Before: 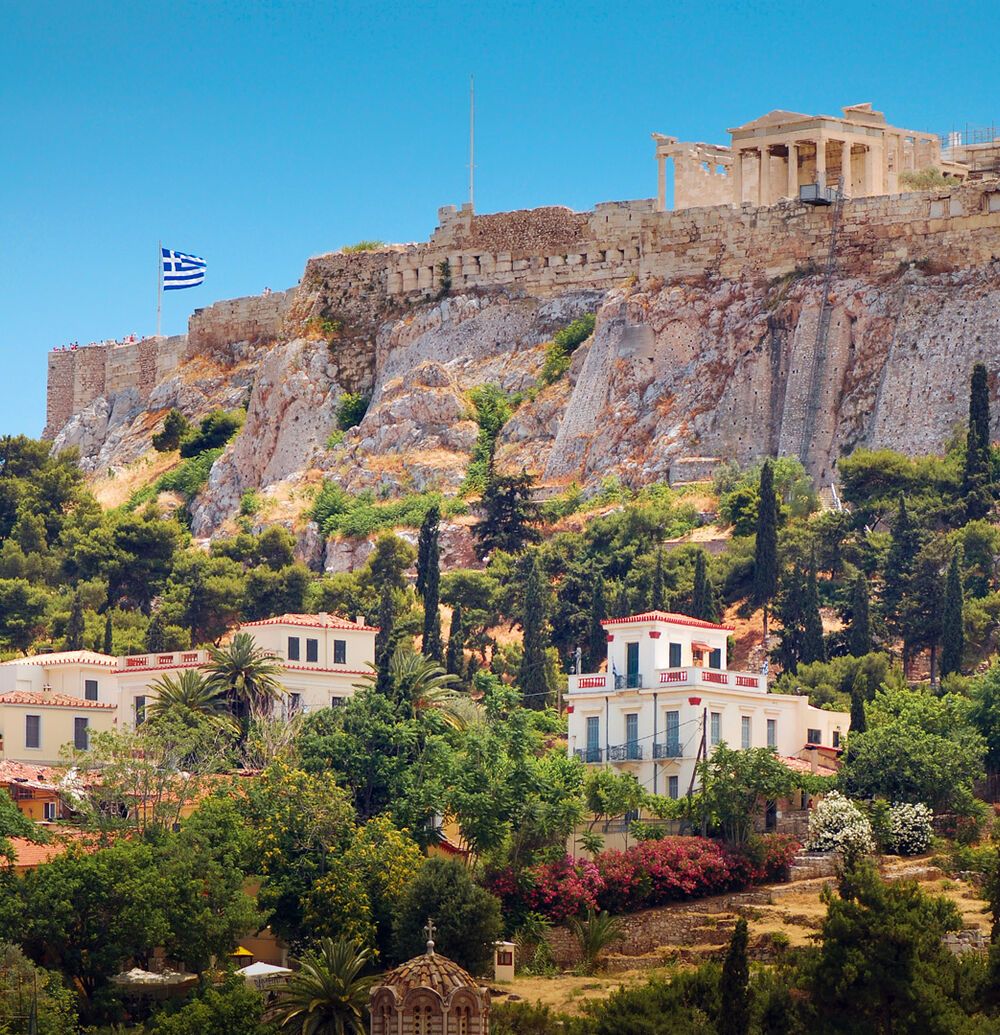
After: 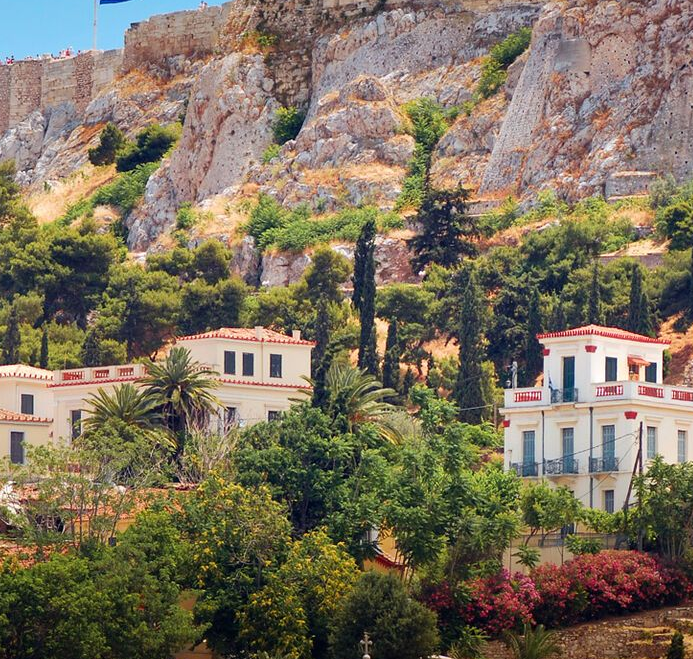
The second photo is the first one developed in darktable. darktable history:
tone equalizer: on, module defaults
crop: left 6.488%, top 27.668%, right 24.183%, bottom 8.656%
